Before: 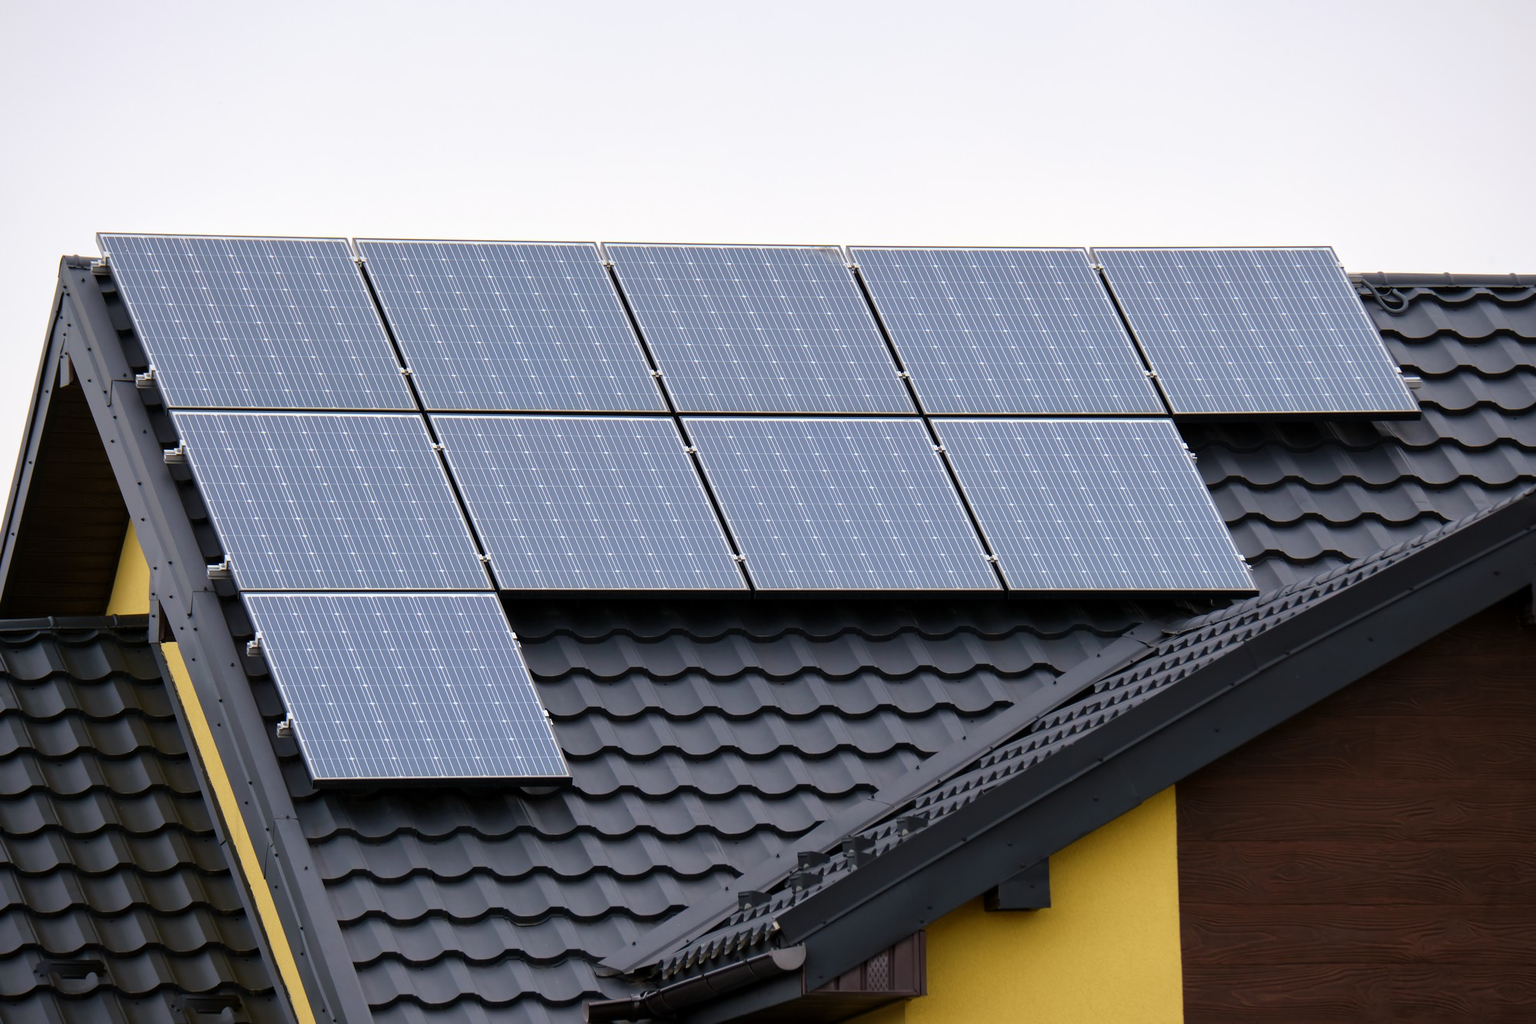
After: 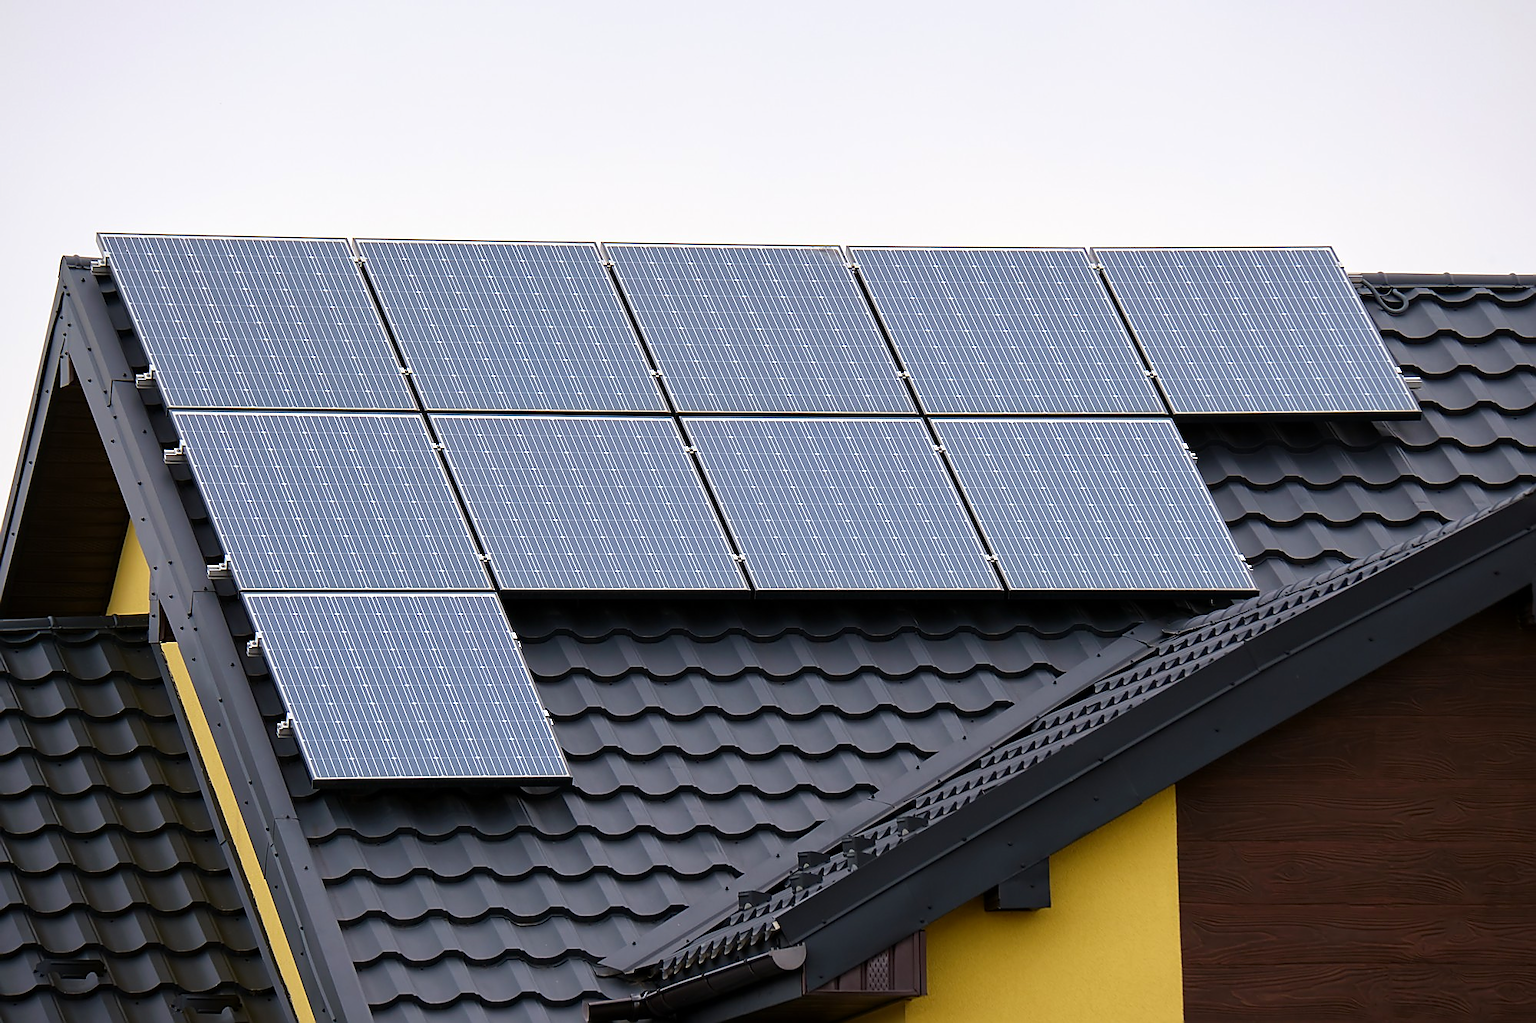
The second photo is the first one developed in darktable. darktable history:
sharpen: radius 1.4, amount 1.25, threshold 0.7
contrast brightness saturation: contrast 0.04, saturation 0.07
